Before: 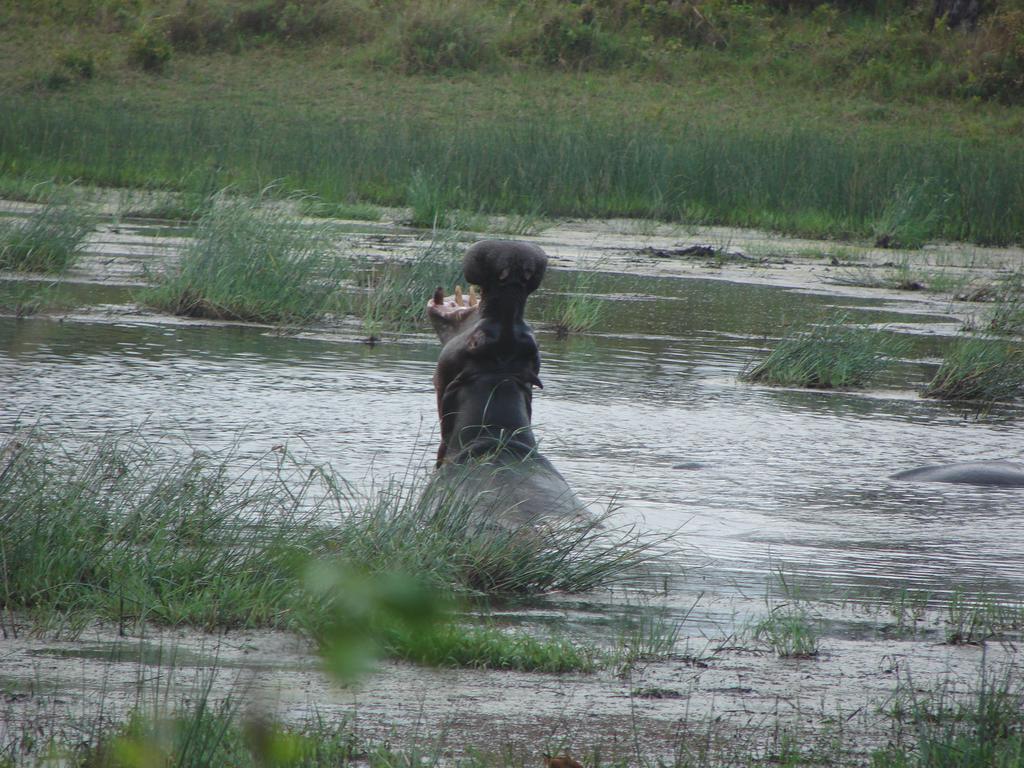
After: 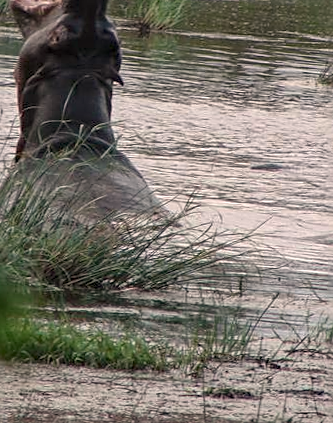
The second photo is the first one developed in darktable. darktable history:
white balance: red 1.127, blue 0.943
crop: left 40.878%, top 39.176%, right 25.993%, bottom 3.081%
tone equalizer: on, module defaults
local contrast: detail 130%
sharpen: on, module defaults
exposure: black level correction 0.001, exposure -0.2 EV, compensate highlight preservation false
rotate and perspective: rotation 1.57°, crop left 0.018, crop right 0.982, crop top 0.039, crop bottom 0.961
haze removal: compatibility mode true, adaptive false
